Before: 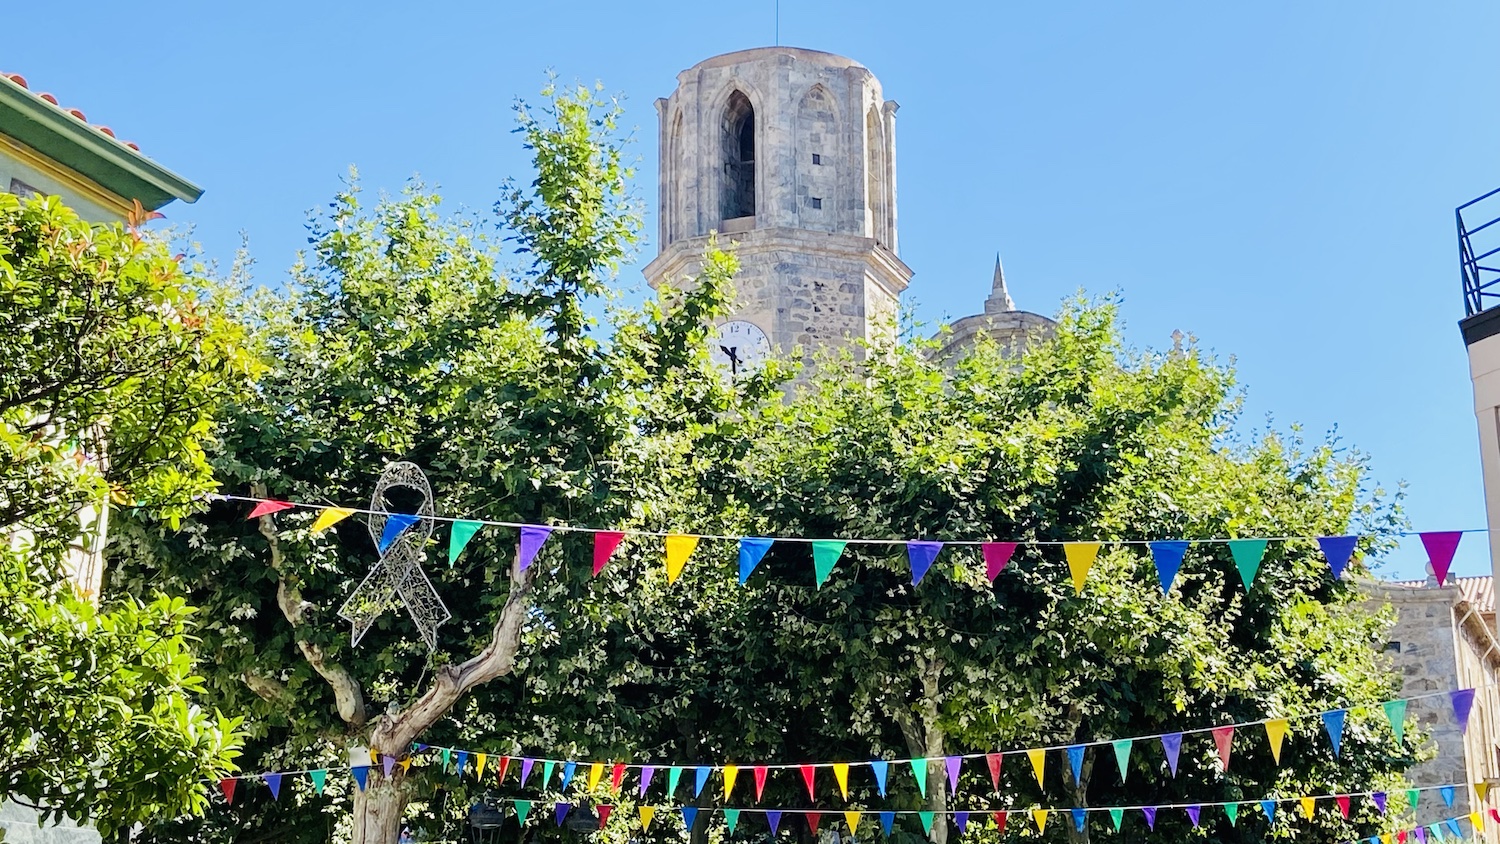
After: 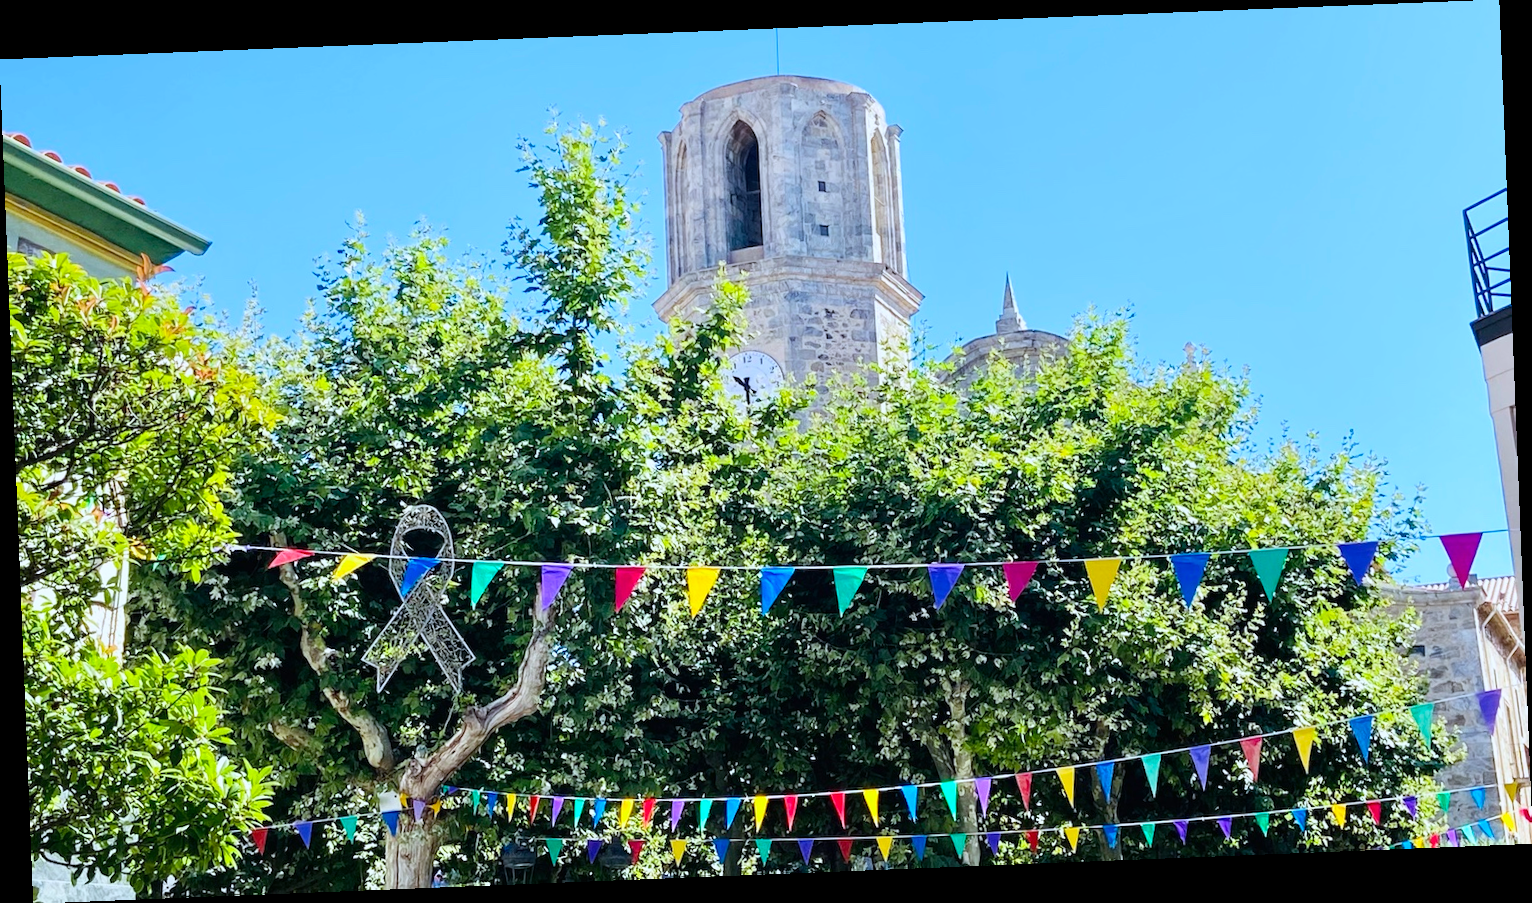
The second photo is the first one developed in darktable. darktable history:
shadows and highlights: shadows 0, highlights 40
rotate and perspective: rotation -2.29°, automatic cropping off
color calibration: x 0.37, y 0.382, temperature 4313.32 K
